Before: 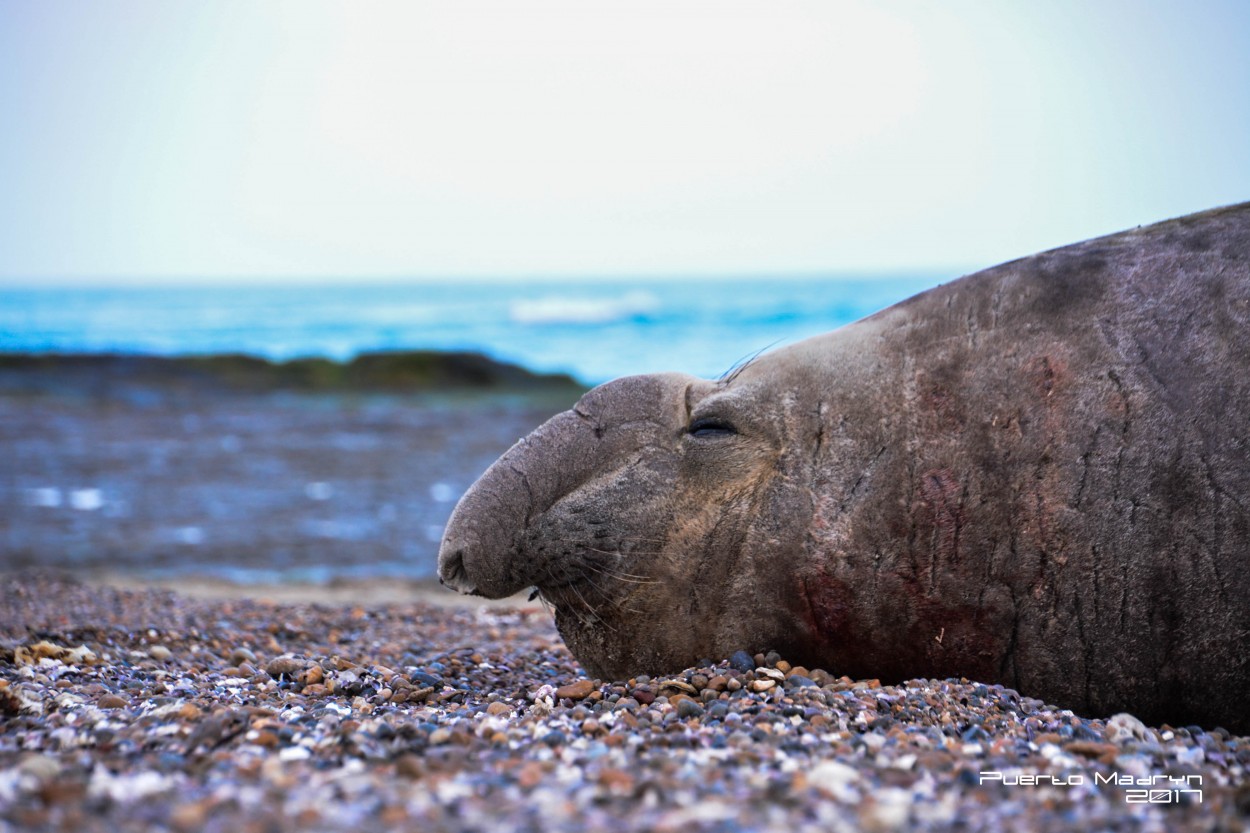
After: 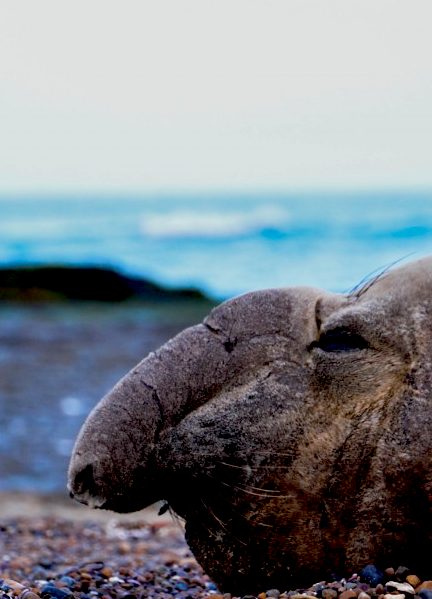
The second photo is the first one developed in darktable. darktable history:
exposure: black level correction 0.044, exposure -0.229 EV, compensate highlight preservation false
crop and rotate: left 29.649%, top 10.365%, right 35.714%, bottom 17.691%
